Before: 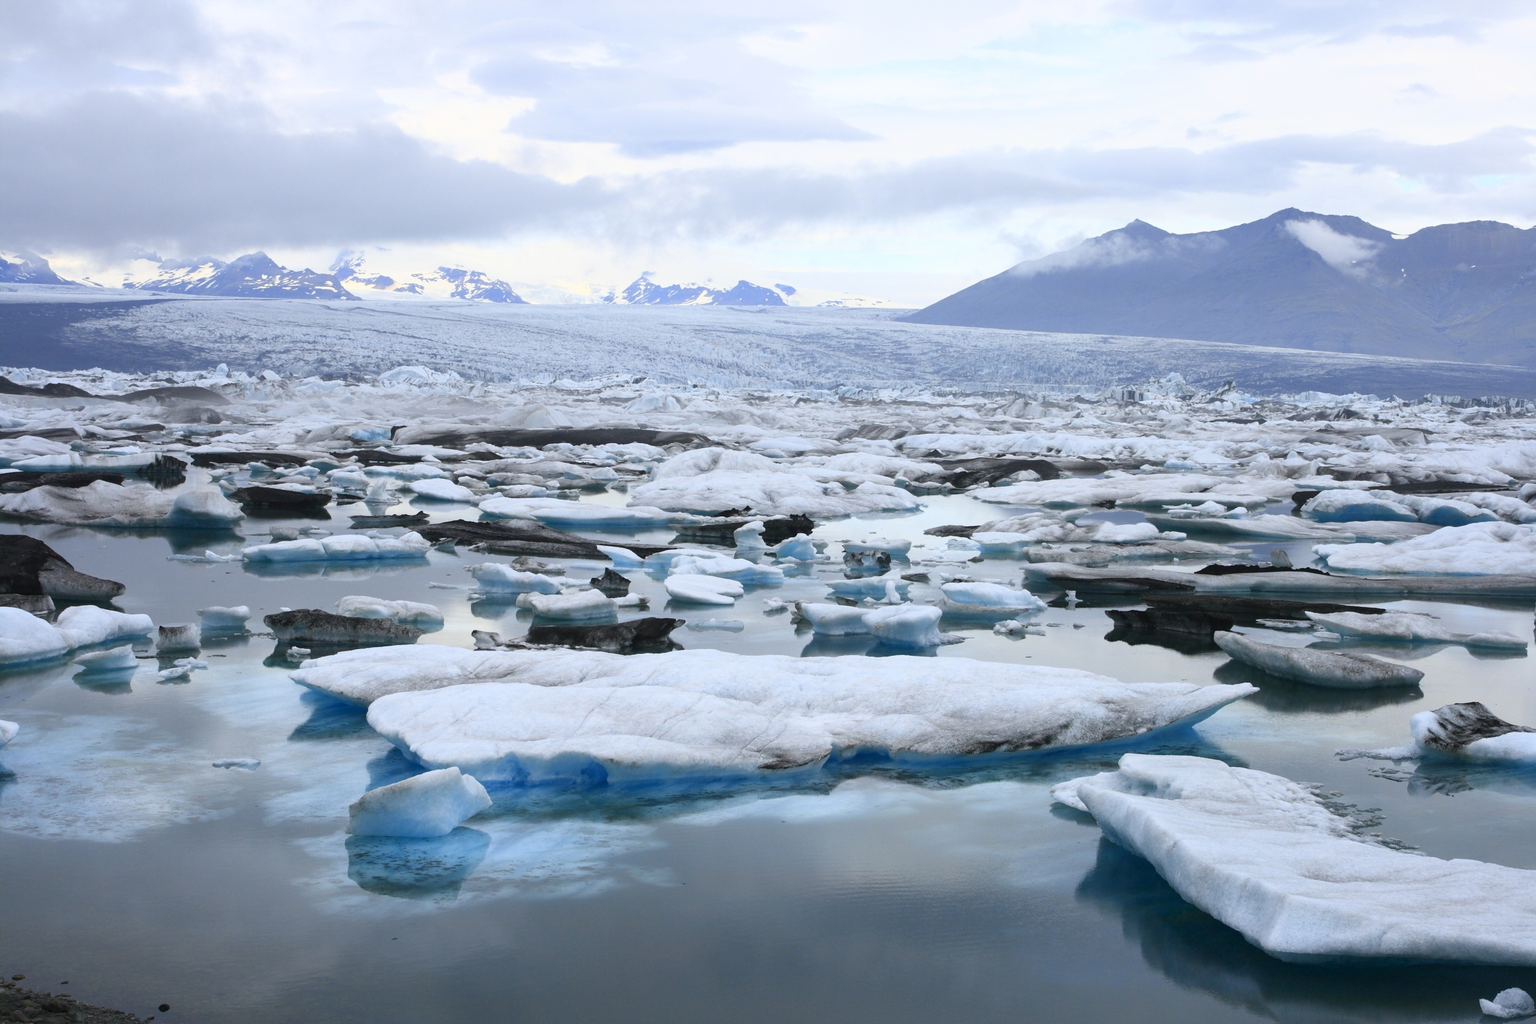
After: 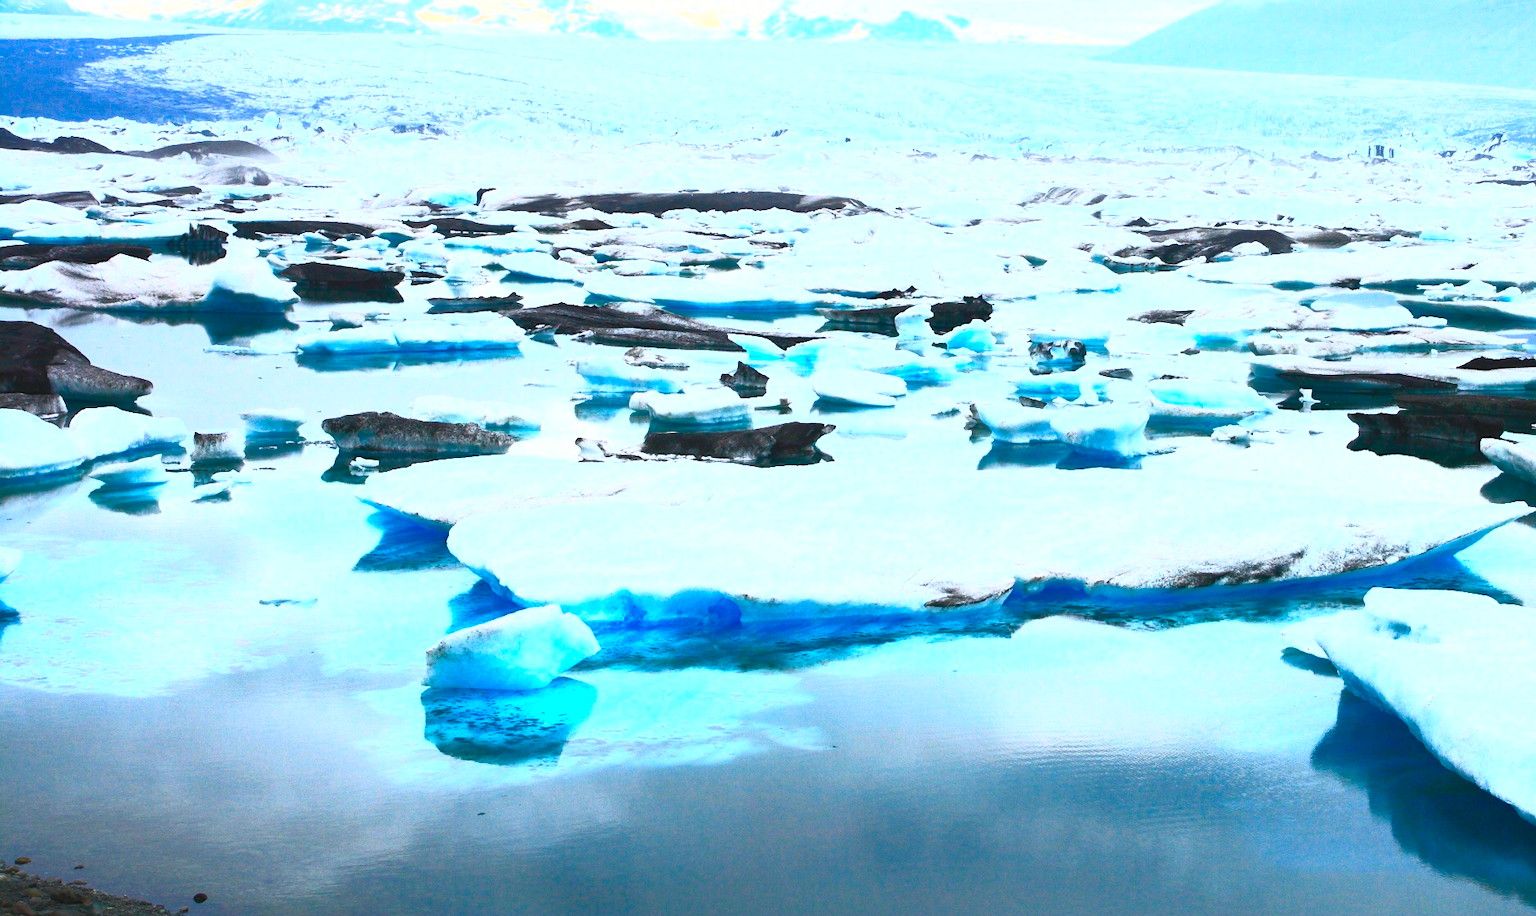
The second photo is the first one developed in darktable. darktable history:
crop: top 26.531%, right 17.959%
contrast brightness saturation: contrast 1, brightness 1, saturation 1
